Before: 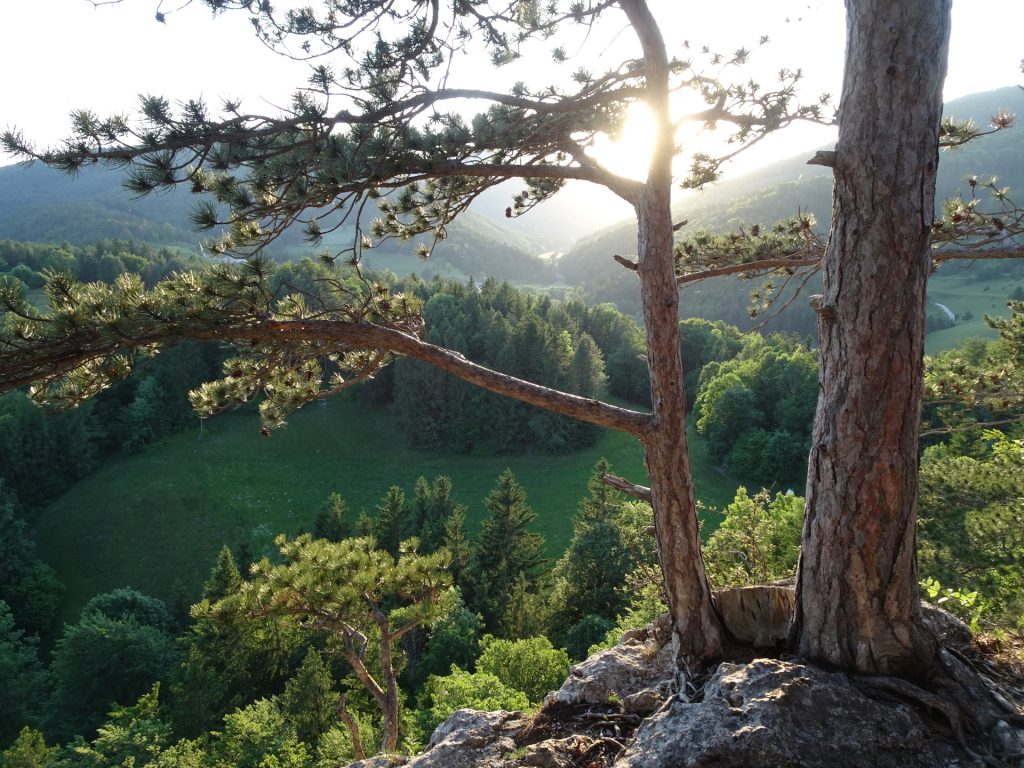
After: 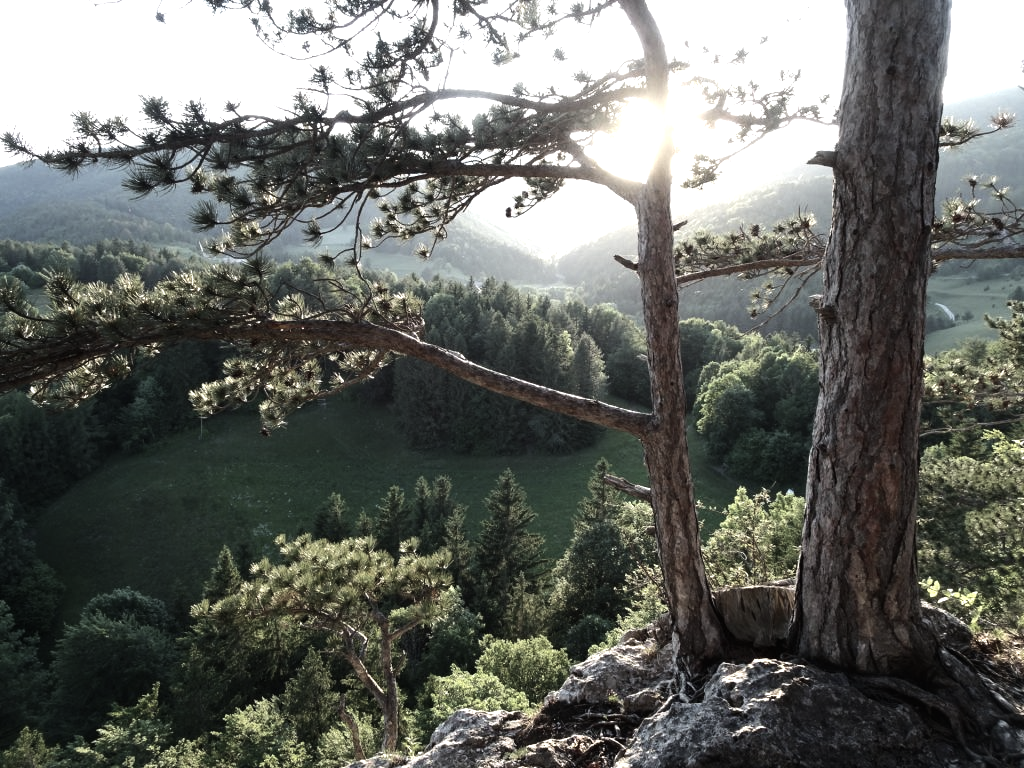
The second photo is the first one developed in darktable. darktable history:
color zones: curves: ch1 [(0, 0.292) (0.001, 0.292) (0.2, 0.264) (0.4, 0.248) (0.6, 0.248) (0.8, 0.264) (0.999, 0.292) (1, 0.292)]
tone equalizer: -8 EV -0.75 EV, -7 EV -0.7 EV, -6 EV -0.6 EV, -5 EV -0.4 EV, -3 EV 0.4 EV, -2 EV 0.6 EV, -1 EV 0.7 EV, +0 EV 0.75 EV, edges refinement/feathering 500, mask exposure compensation -1.57 EV, preserve details no
